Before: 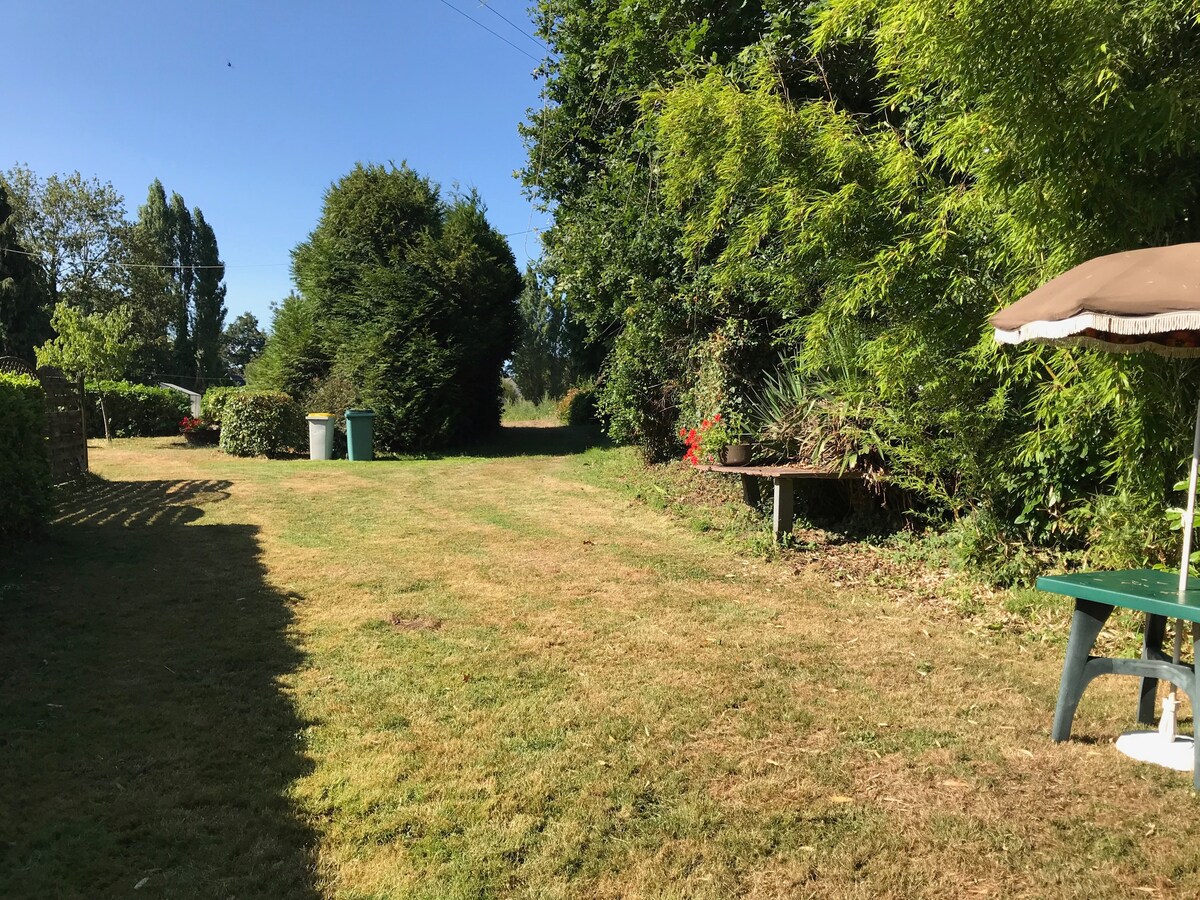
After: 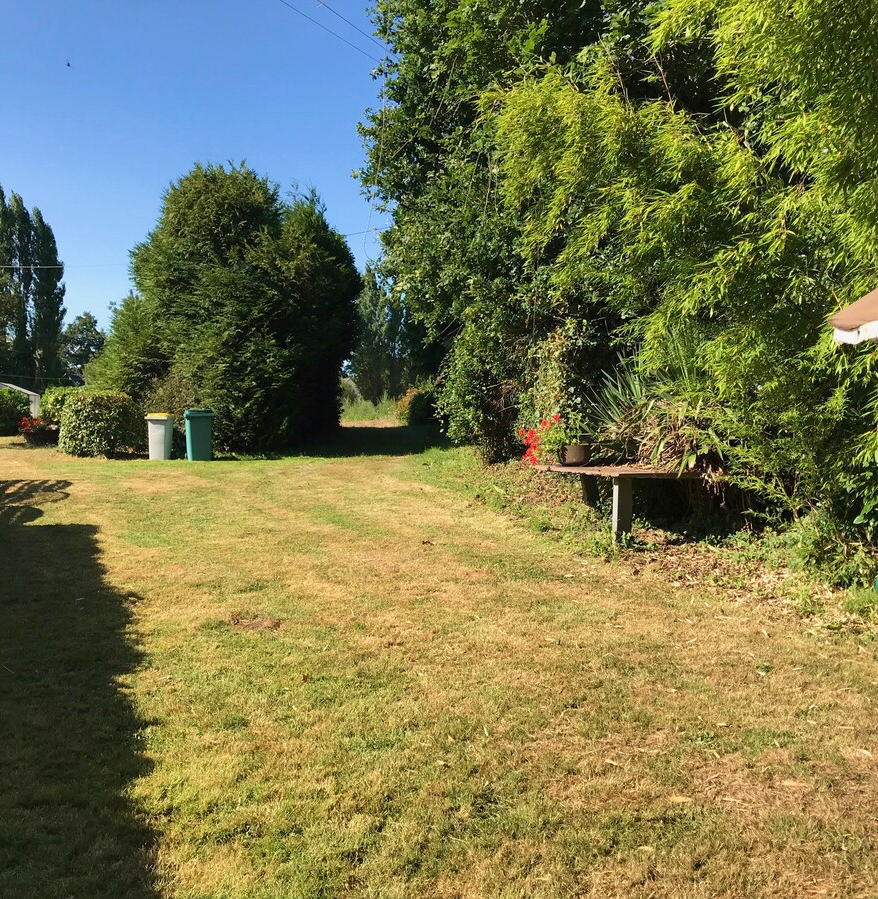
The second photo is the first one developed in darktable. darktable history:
crop: left 13.443%, right 13.31%
velvia: on, module defaults
